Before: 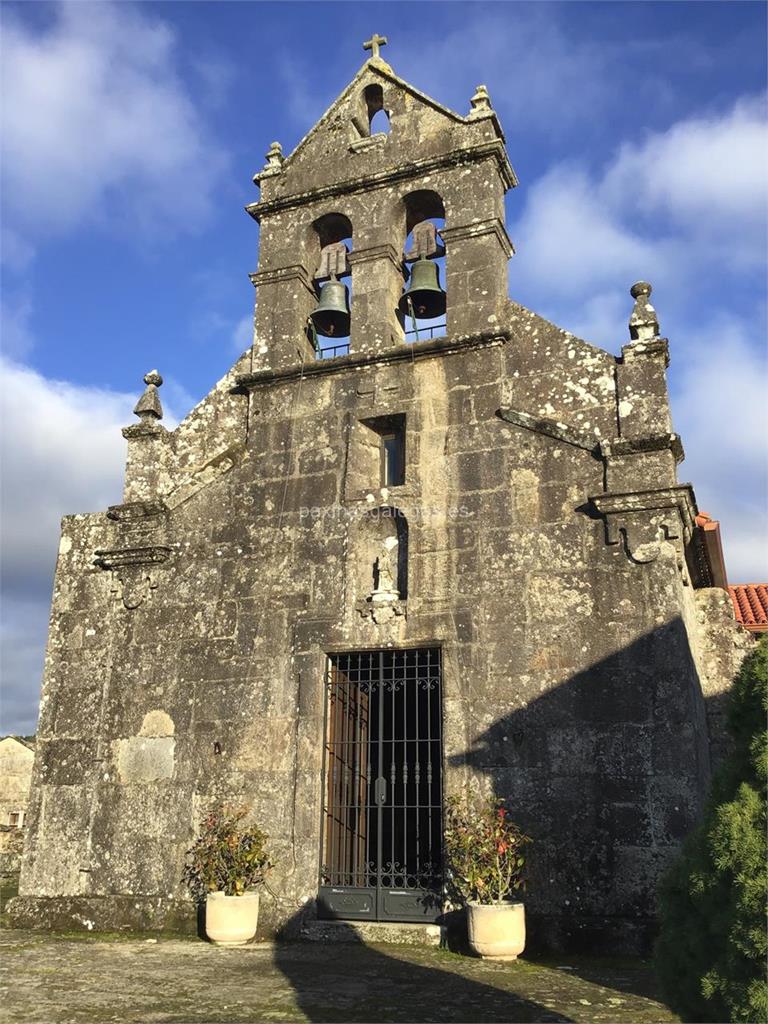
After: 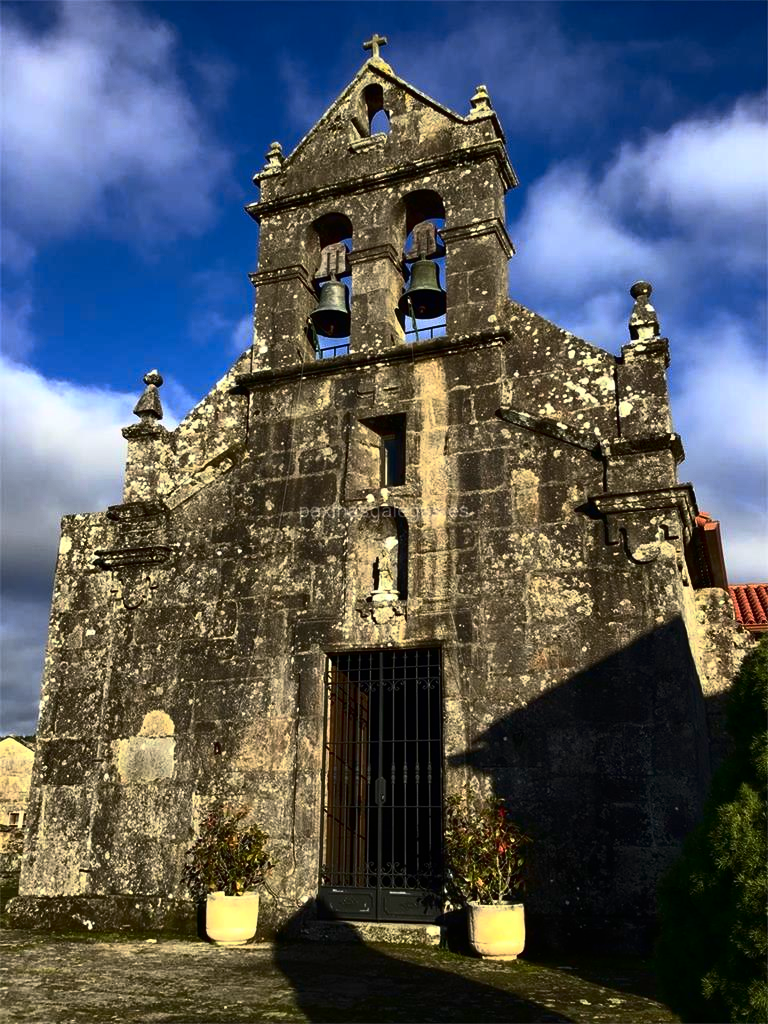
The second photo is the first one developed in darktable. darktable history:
base curve: curves: ch0 [(0, 0) (0.595, 0.418) (1, 1)], preserve colors none
contrast brightness saturation: contrast 0.32, brightness -0.08, saturation 0.17
